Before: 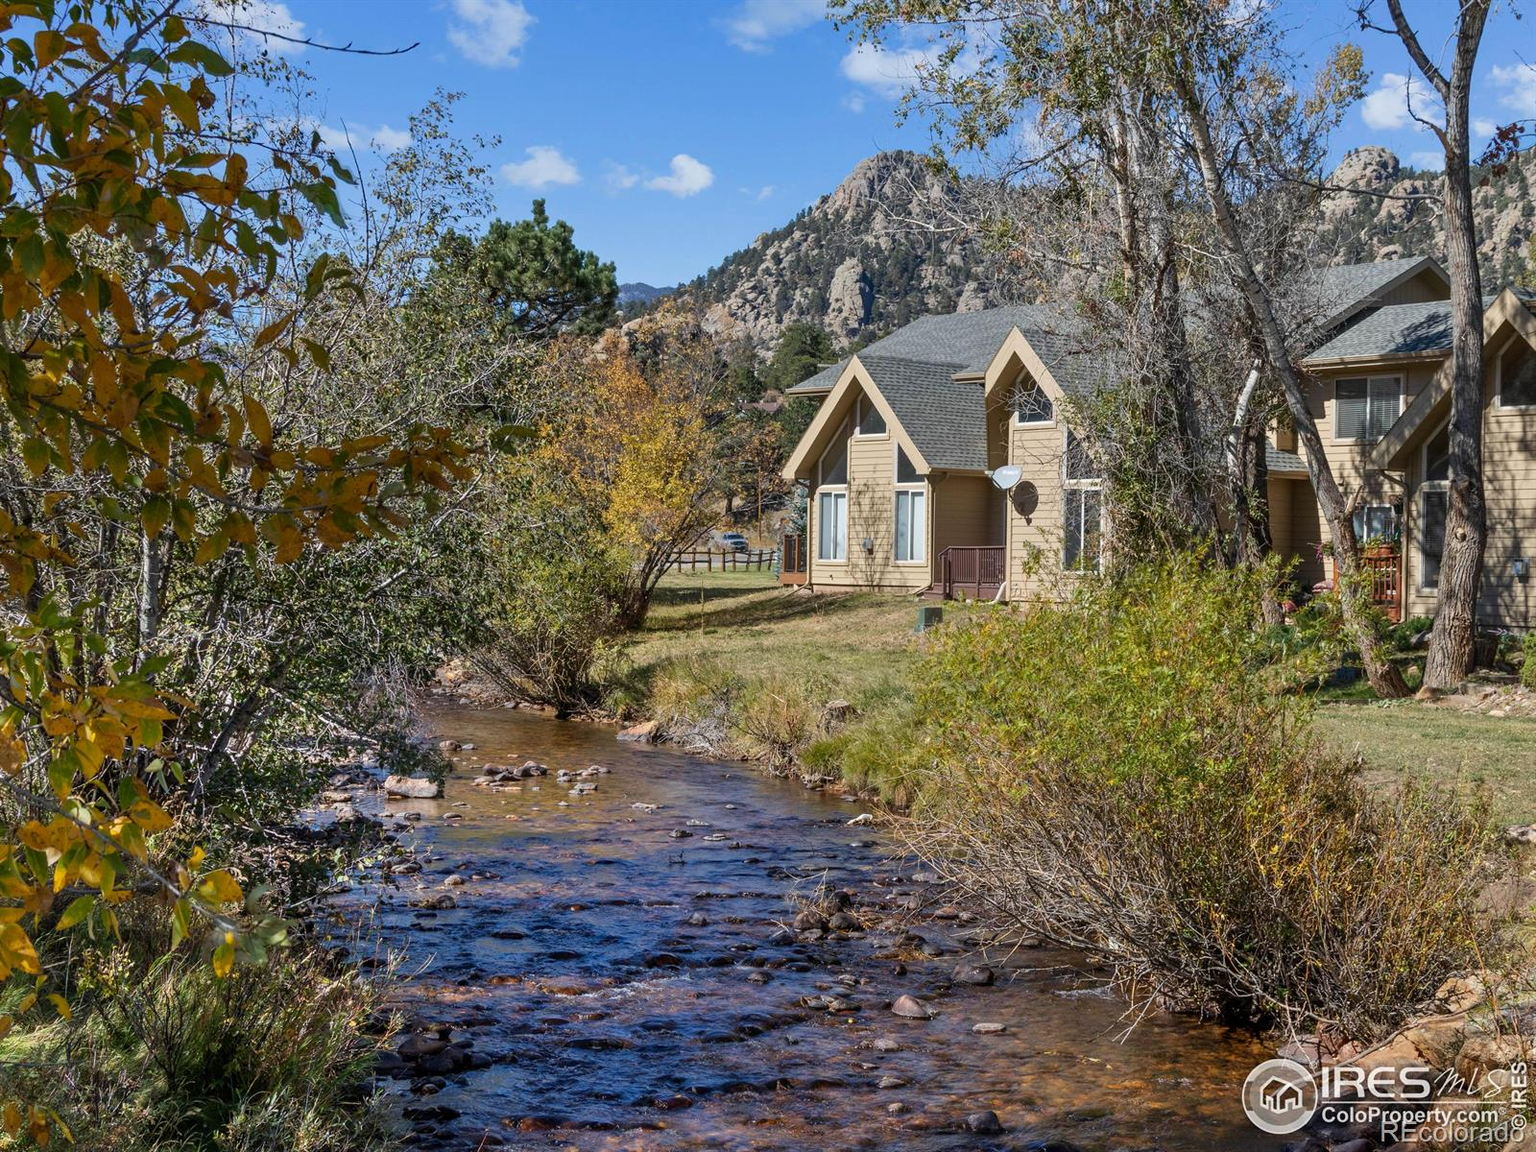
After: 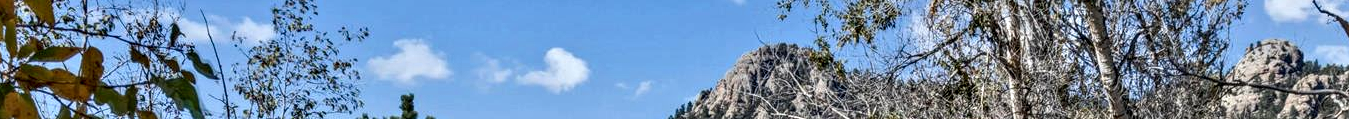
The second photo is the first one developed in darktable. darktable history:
crop and rotate: left 9.644%, top 9.491%, right 6.021%, bottom 80.509%
contrast equalizer: y [[0.536, 0.565, 0.581, 0.516, 0.52, 0.491], [0.5 ×6], [0.5 ×6], [0 ×6], [0 ×6]]
local contrast: highlights 60%, shadows 60%, detail 160%
